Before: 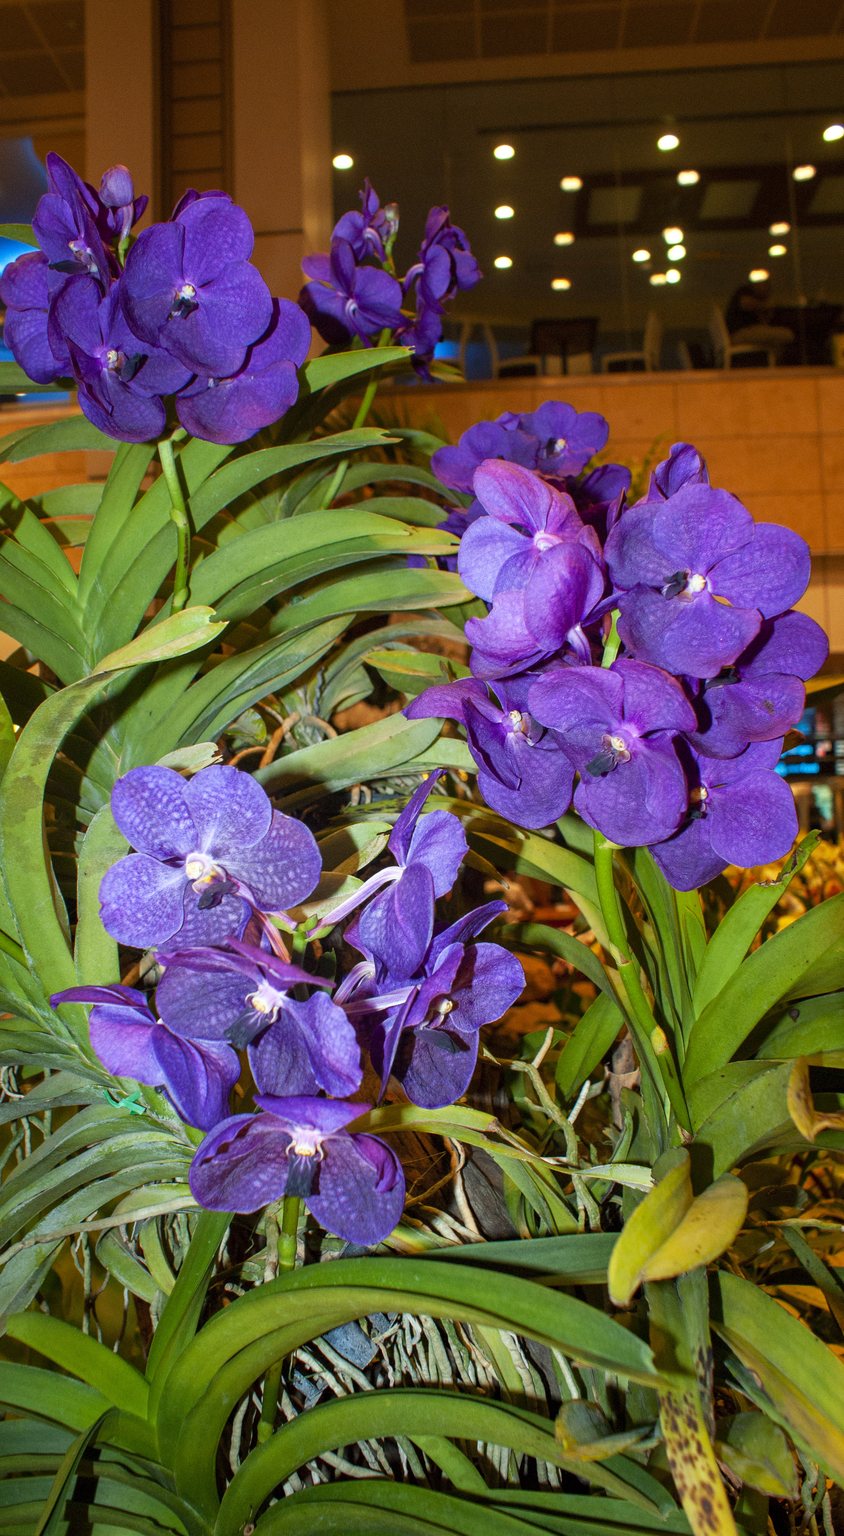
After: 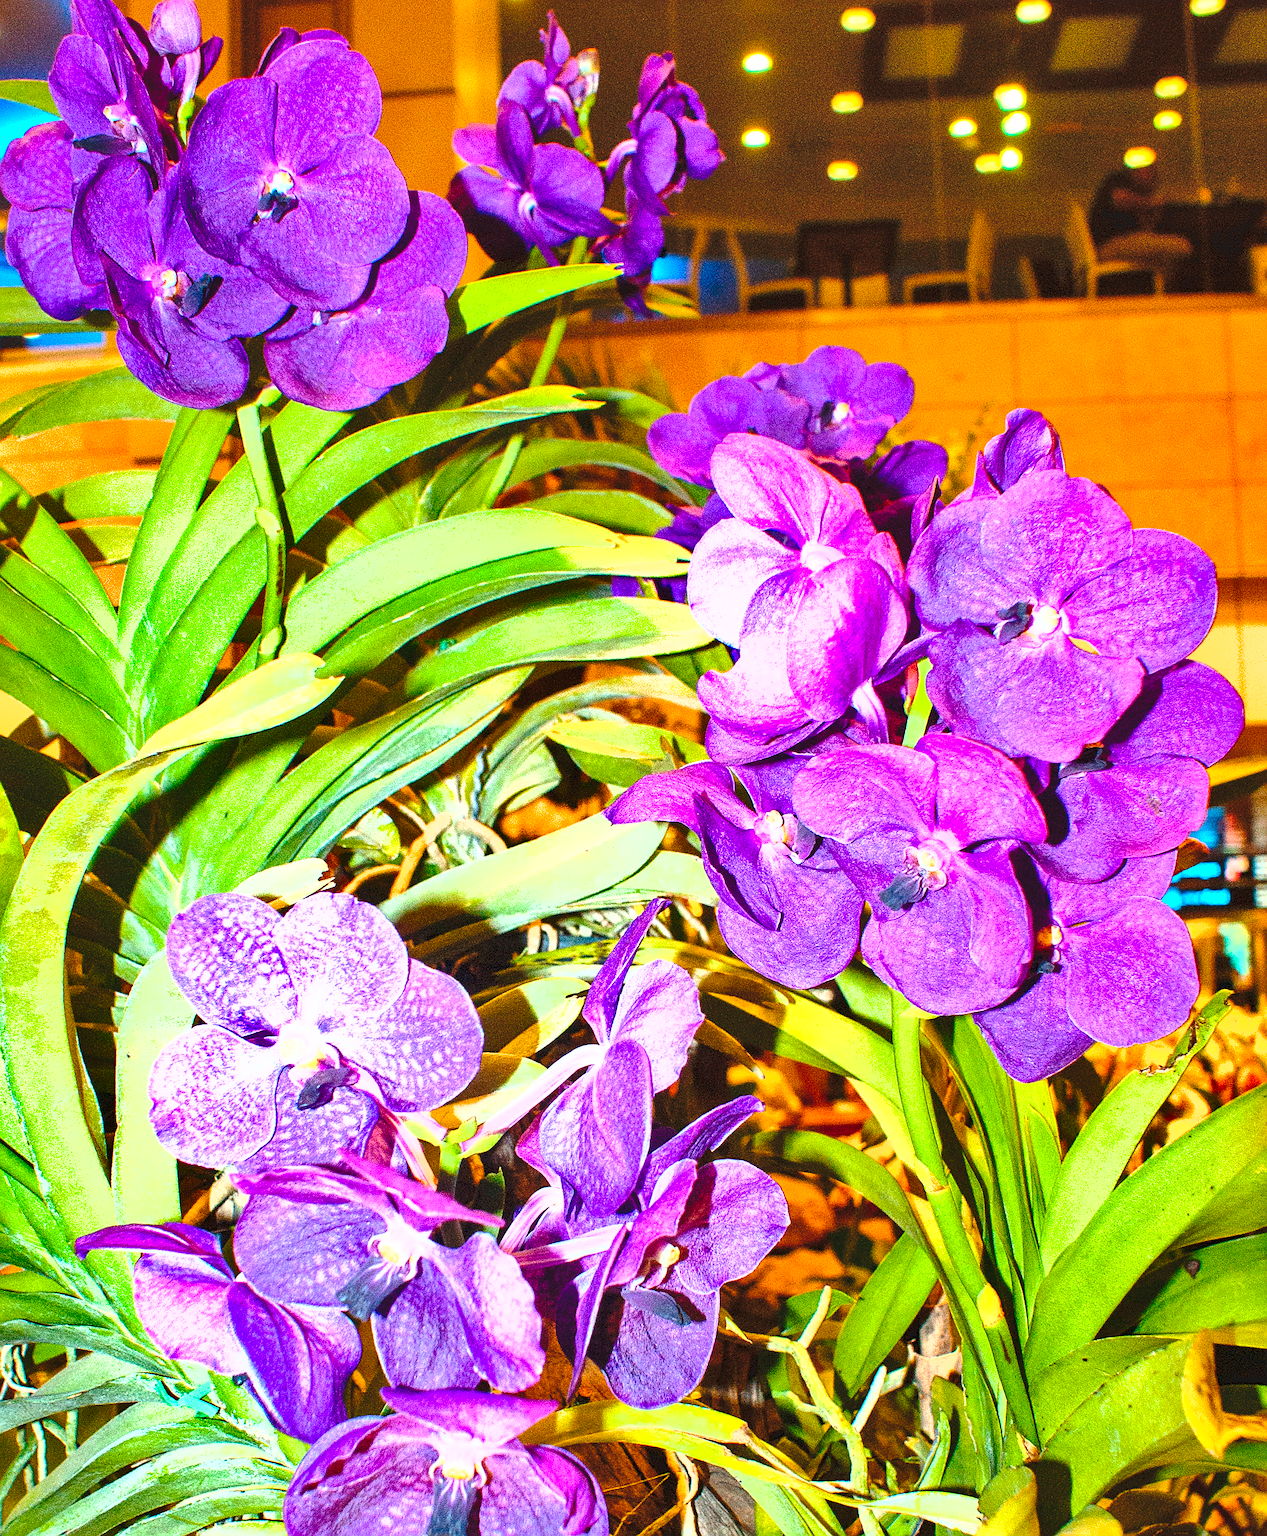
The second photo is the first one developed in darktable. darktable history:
color balance rgb: power › hue 308.22°, highlights gain › chroma 0.268%, highlights gain › hue 332.18°, perceptual saturation grading › global saturation 25.863%, perceptual brilliance grading › highlights 10.589%, perceptual brilliance grading › shadows -11.498%, global vibrance 20%
tone curve: curves: ch0 [(0, 0) (0.003, 0.068) (0.011, 0.079) (0.025, 0.092) (0.044, 0.107) (0.069, 0.121) (0.1, 0.134) (0.136, 0.16) (0.177, 0.198) (0.224, 0.242) (0.277, 0.312) (0.335, 0.384) (0.399, 0.461) (0.468, 0.539) (0.543, 0.622) (0.623, 0.691) (0.709, 0.763) (0.801, 0.833) (0.898, 0.909) (1, 1)], preserve colors none
shadows and highlights: highlights color adjustment 73.58%, low approximation 0.01, soften with gaussian
exposure: black level correction 0, exposure 1.484 EV, compensate highlight preservation false
sharpen: on, module defaults
crop: top 11.132%, bottom 22.283%
